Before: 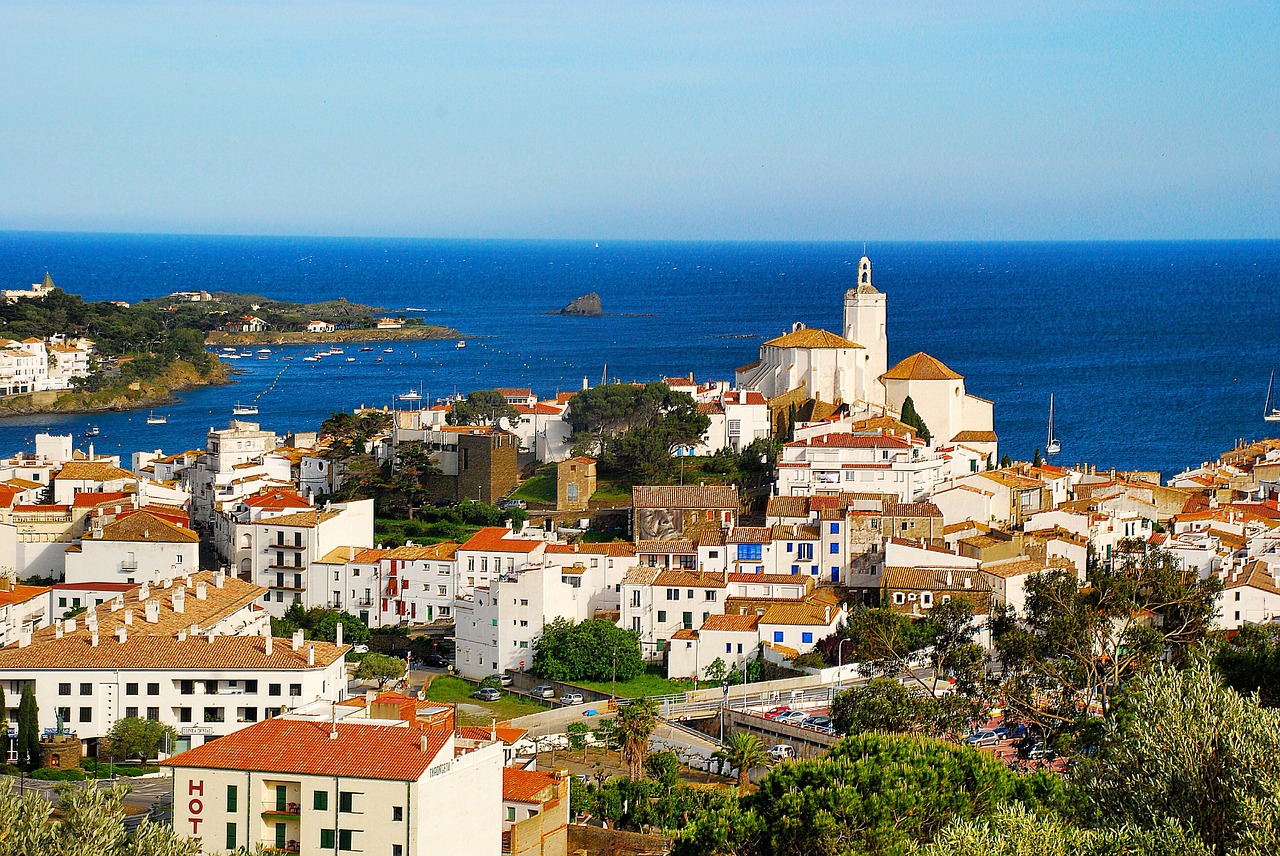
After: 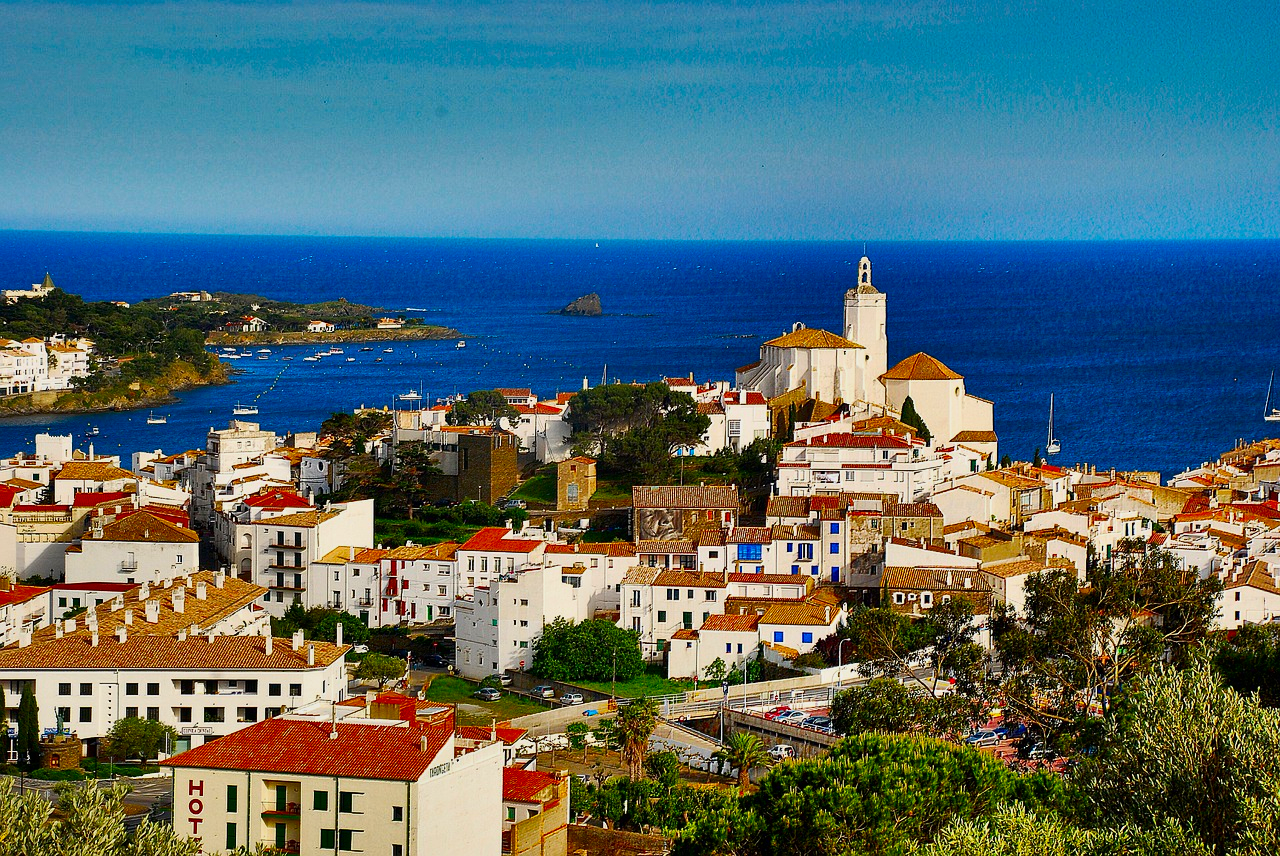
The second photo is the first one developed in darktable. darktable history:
shadows and highlights: radius 99.7, shadows -31.23, white point adjustment -7.54, highlights -69.12, compress 36.14%, highlights color adjustment 76.14%, soften with gaussian
contrast brightness saturation: contrast 0.2, brightness -0.02, saturation 0.28
exposure: exposure -0.032 EV
sharpen: radius 0, amount 1.277, threshold 0
